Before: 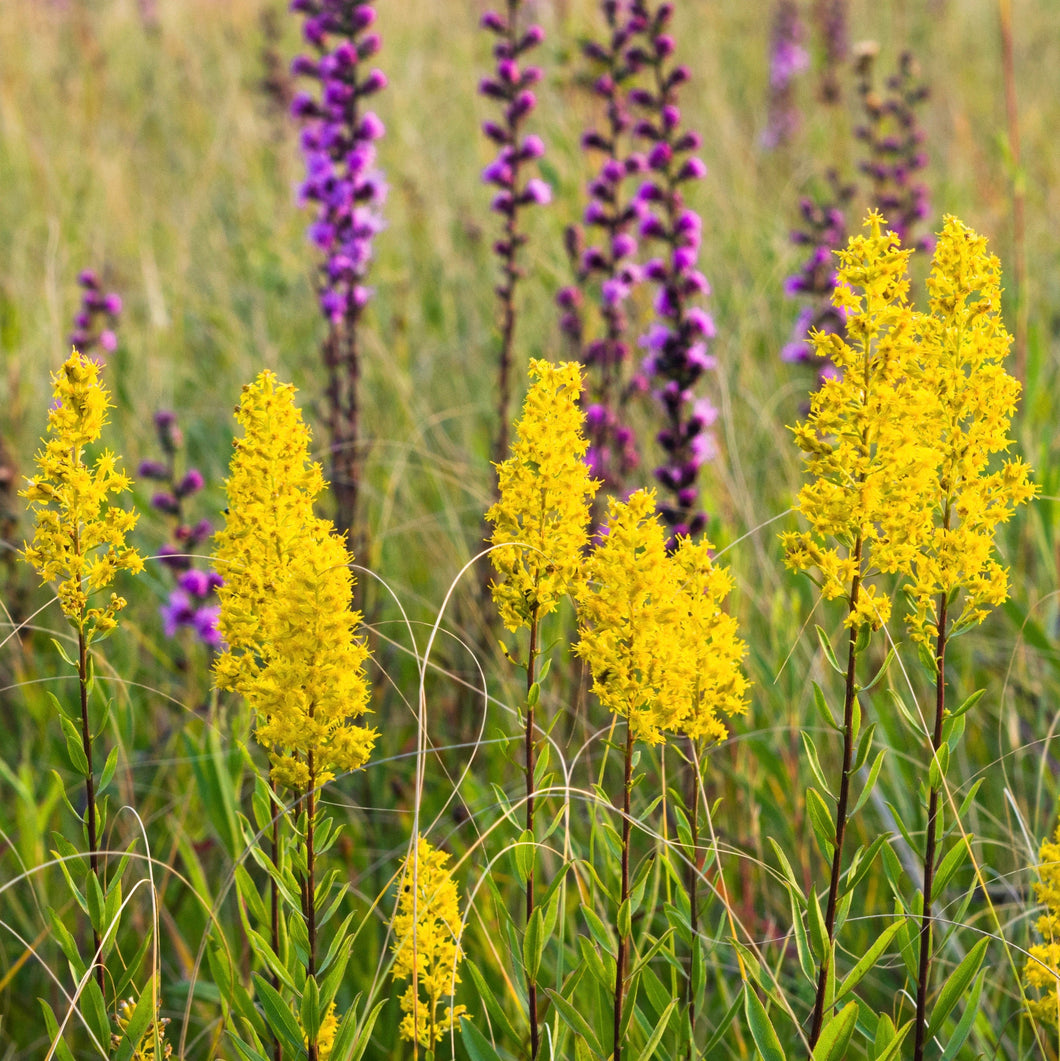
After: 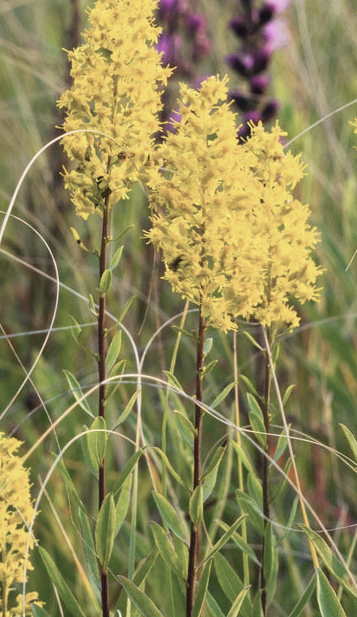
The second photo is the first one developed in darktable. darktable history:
crop: left 40.44%, top 39.011%, right 25.842%, bottom 2.784%
contrast brightness saturation: contrast -0.052, saturation -0.404
